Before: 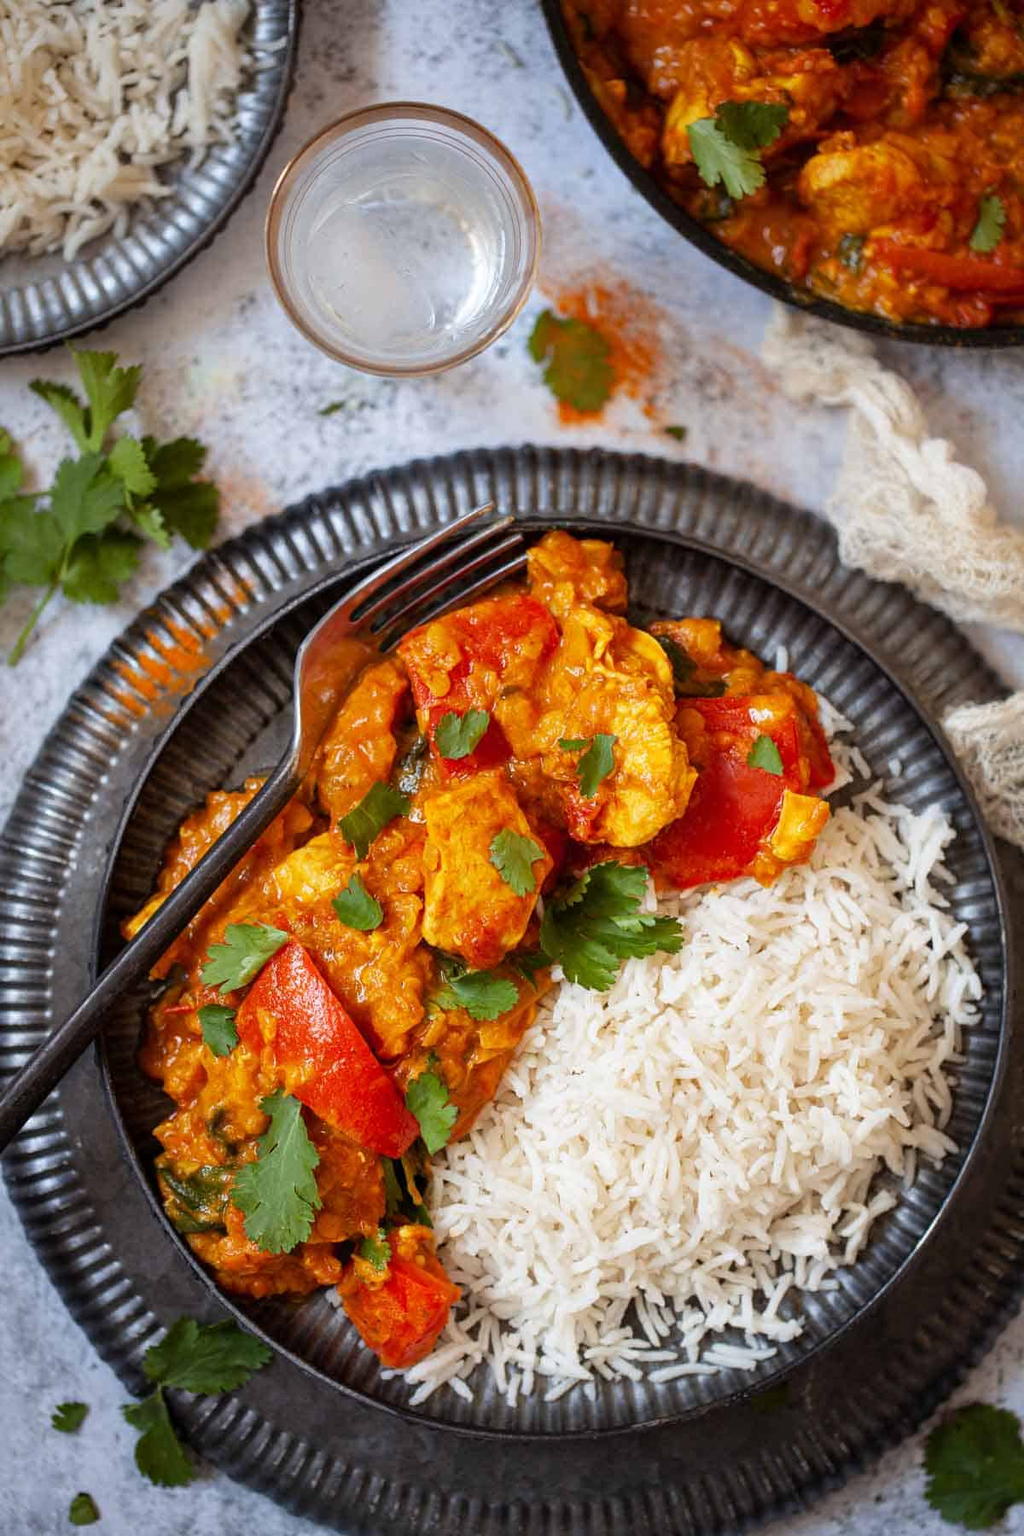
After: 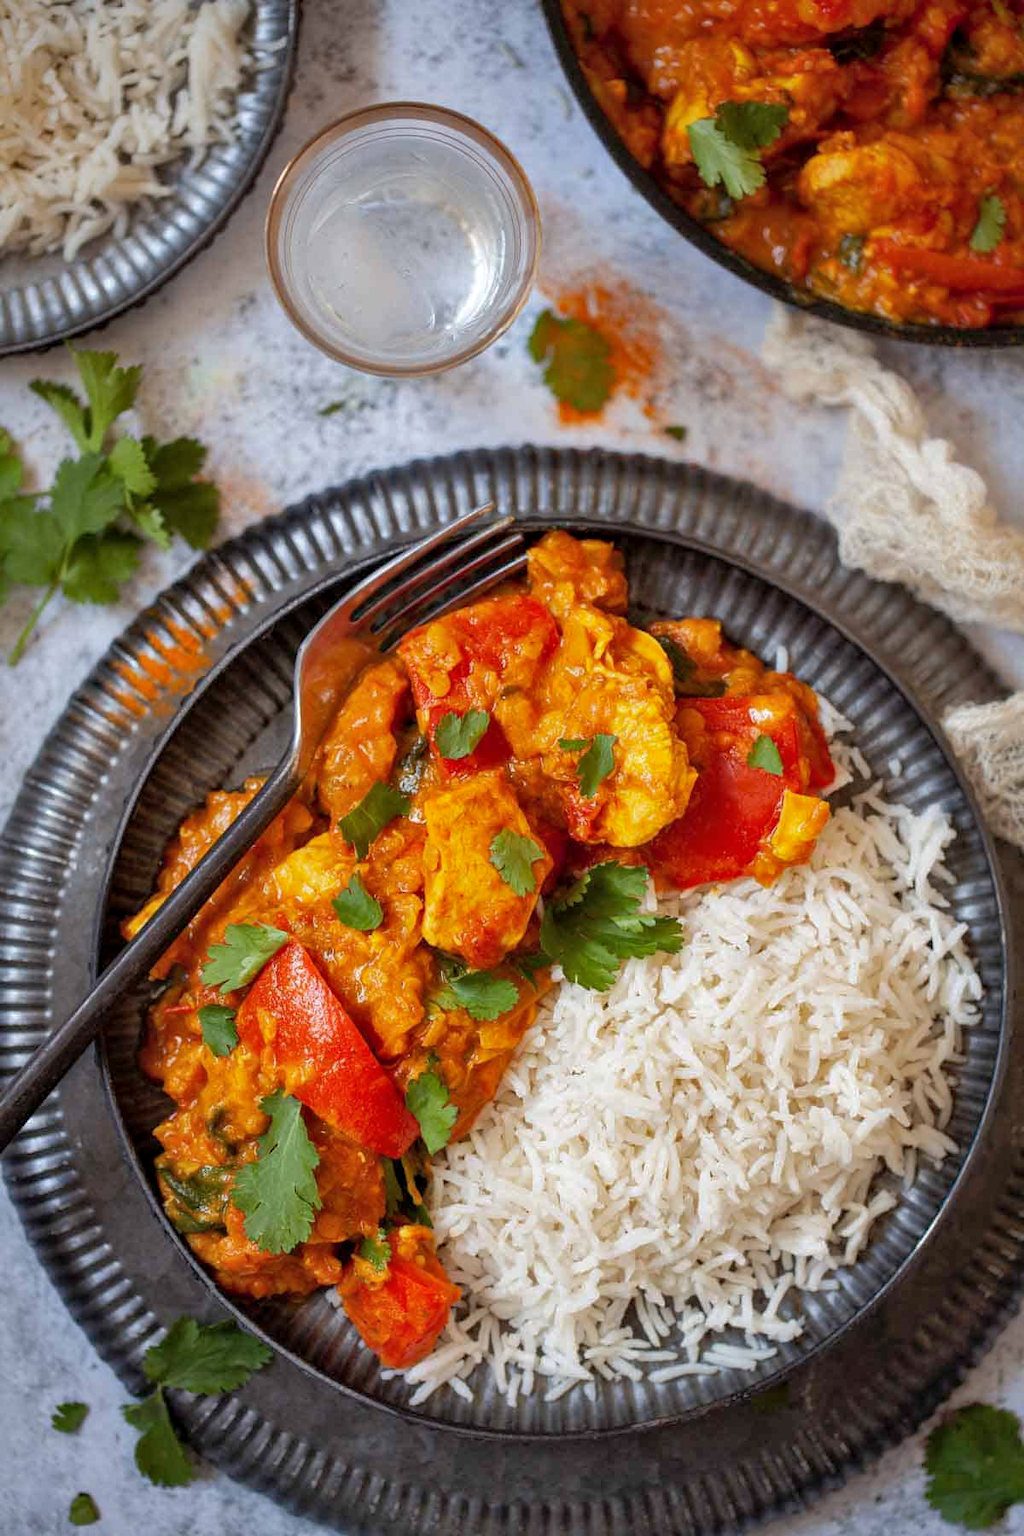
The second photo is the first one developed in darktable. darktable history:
contrast equalizer: y [[0.5, 0.5, 0.472, 0.5, 0.5, 0.5], [0.5 ×6], [0.5 ×6], [0 ×6], [0 ×6]], mix -0.989
shadows and highlights: on, module defaults
